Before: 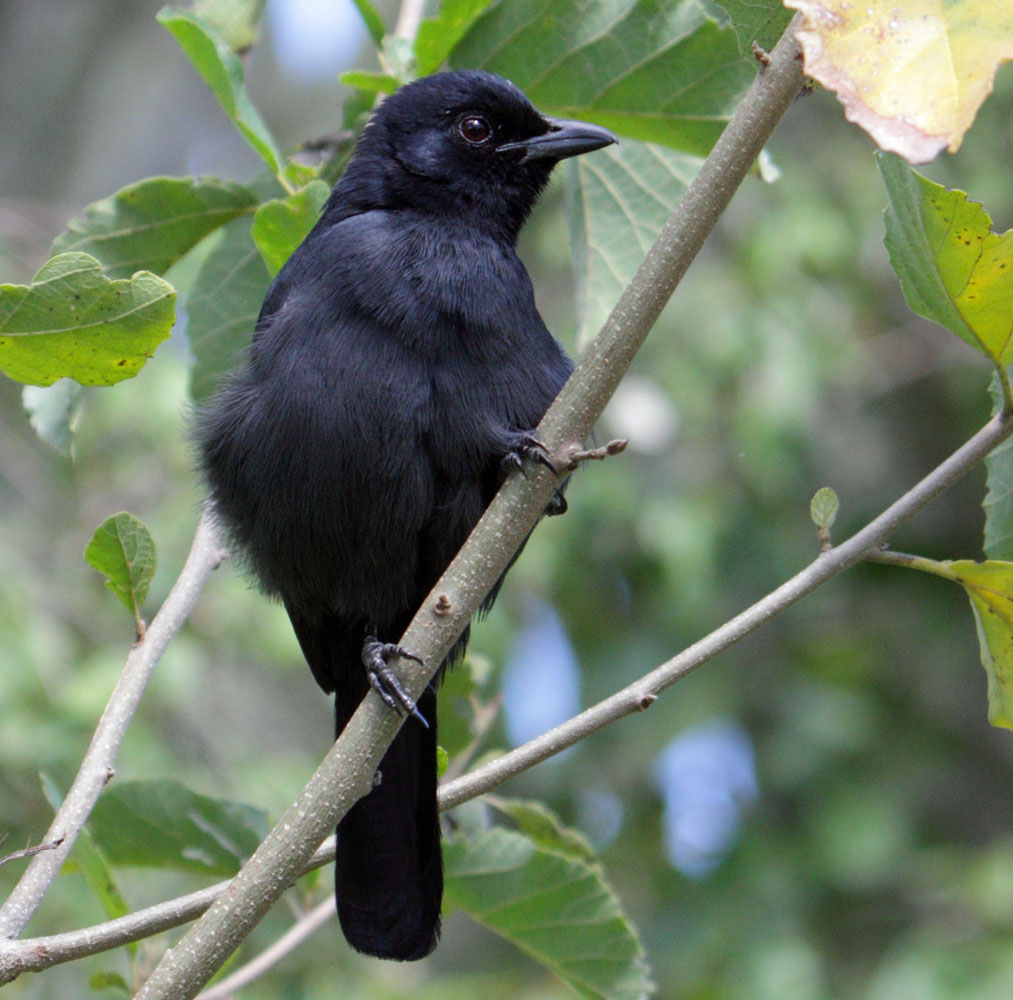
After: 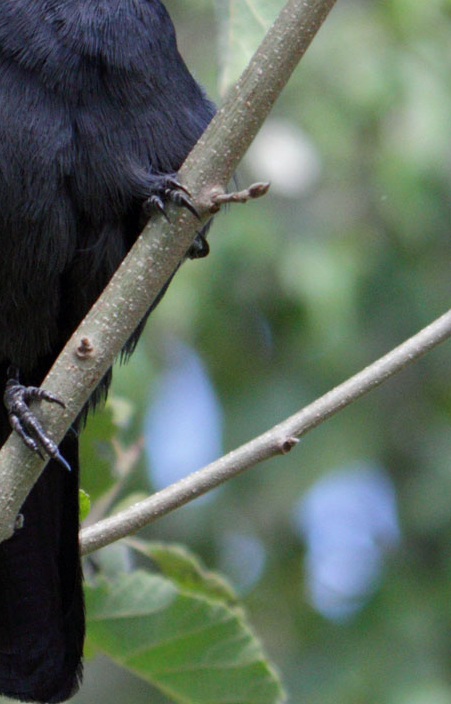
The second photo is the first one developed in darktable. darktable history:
crop: left 35.436%, top 25.786%, right 19.842%, bottom 3.429%
